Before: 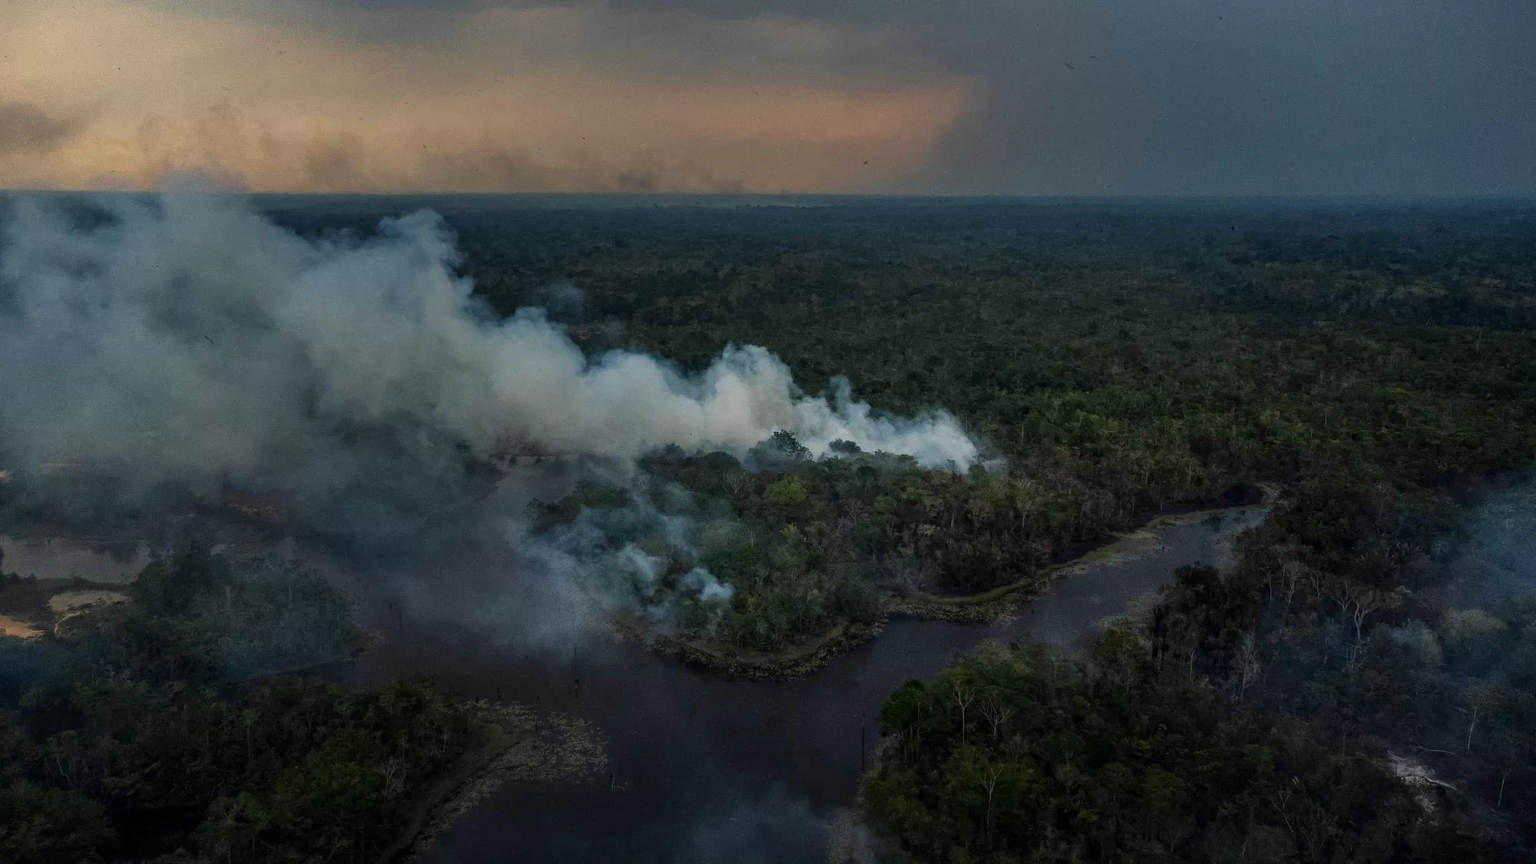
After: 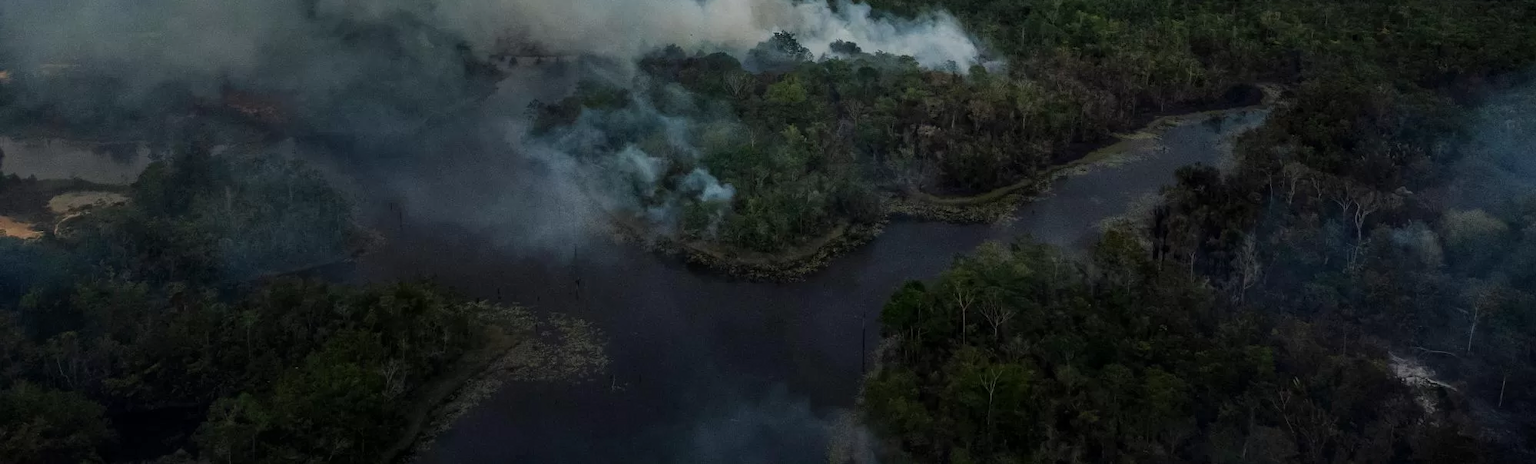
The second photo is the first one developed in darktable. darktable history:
crop and rotate: top 46.237%
exposure: exposure -0.05 EV
